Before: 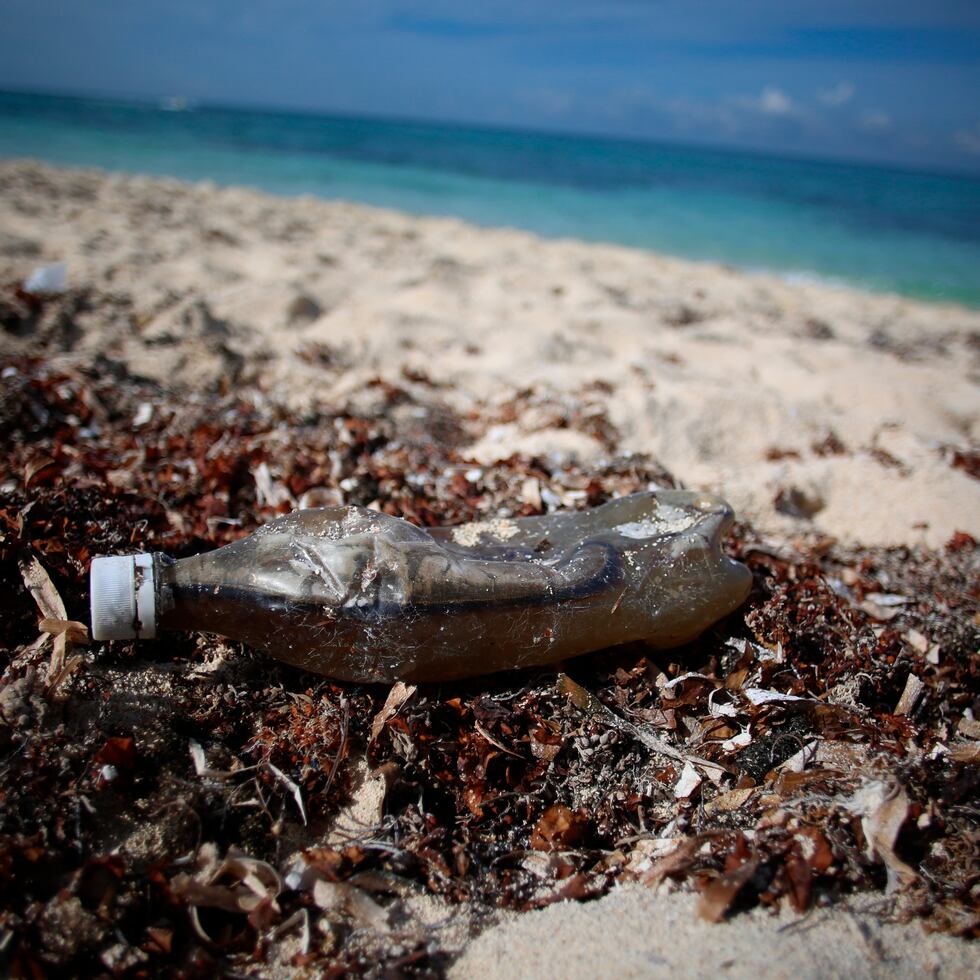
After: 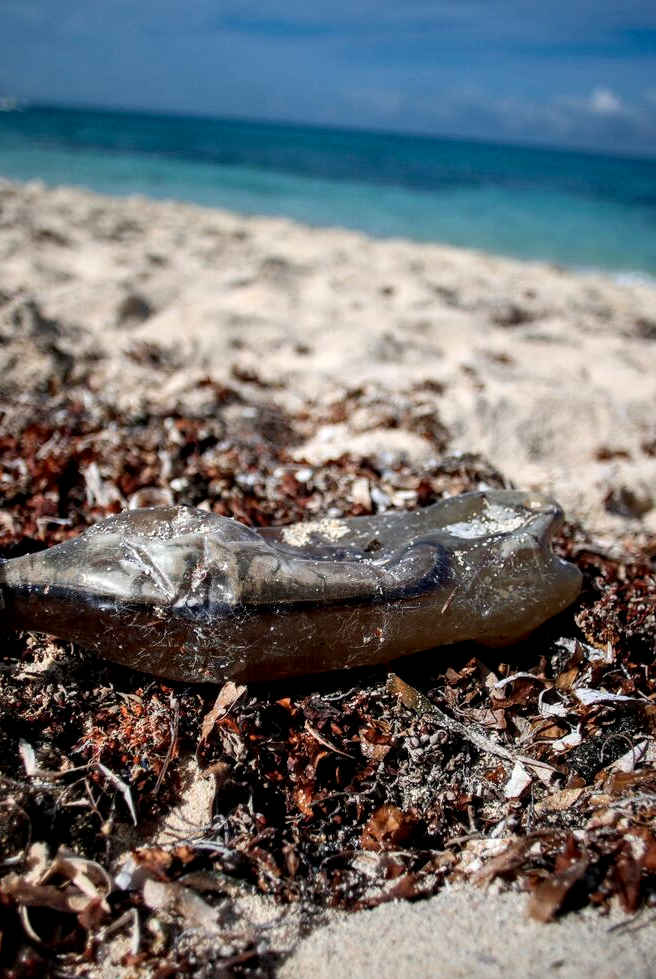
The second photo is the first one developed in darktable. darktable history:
shadows and highlights: soften with gaussian
crop and rotate: left 17.545%, right 15.443%
local contrast: highlights 59%, detail 146%
